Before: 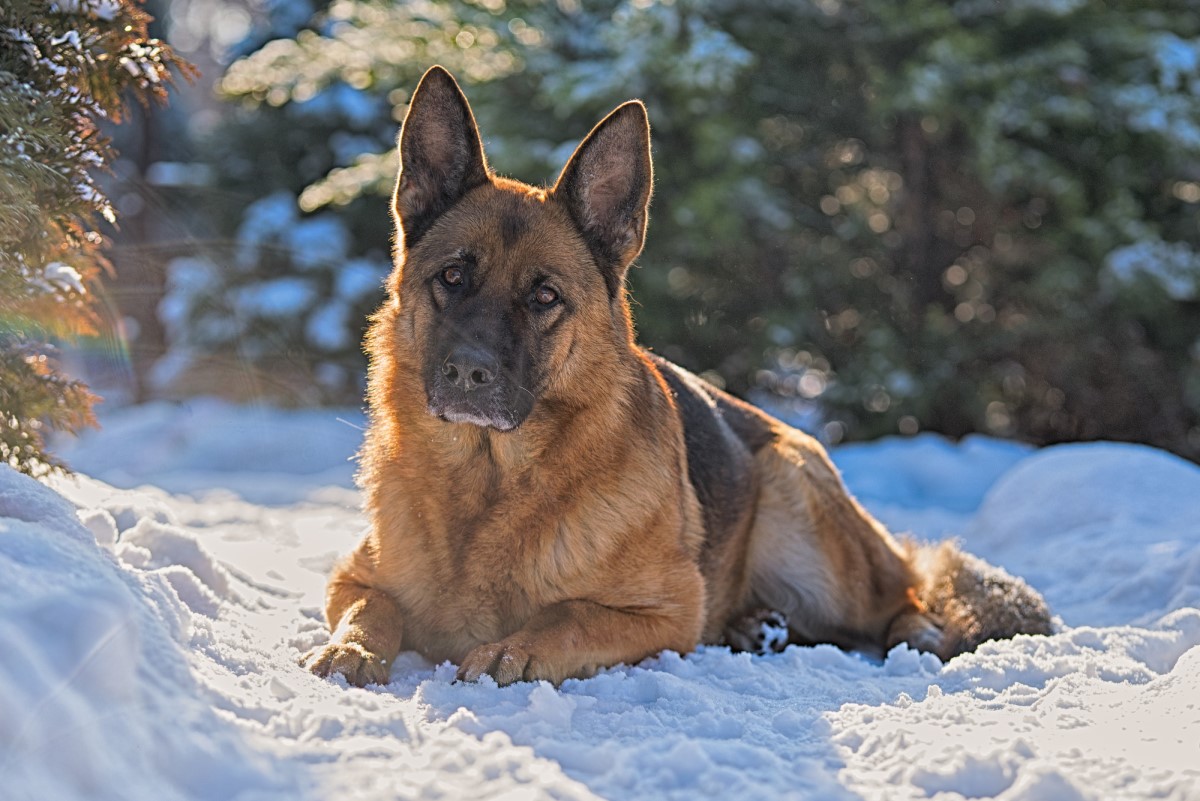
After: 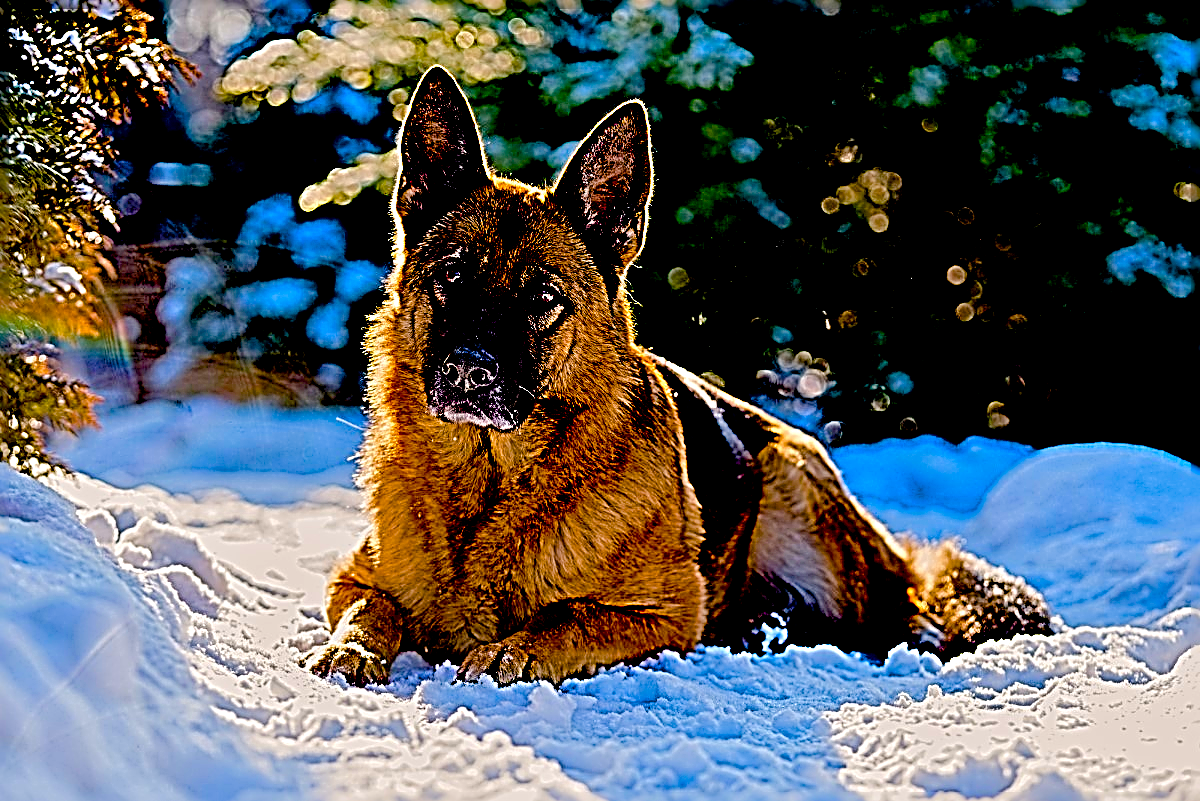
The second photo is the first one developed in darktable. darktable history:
sharpen: radius 3.208, amount 1.736
exposure: black level correction 0.1, exposure -0.09 EV, compensate highlight preservation false
color balance rgb: highlights gain › luminance 6.879%, highlights gain › chroma 0.912%, highlights gain › hue 49.58°, linear chroma grading › global chroma 15.451%, perceptual saturation grading › global saturation 20%, perceptual saturation grading › highlights -24.815%, perceptual saturation grading › shadows 24.6%, perceptual brilliance grading › mid-tones 10.825%, perceptual brilliance grading › shadows 14.452%, global vibrance 20%
